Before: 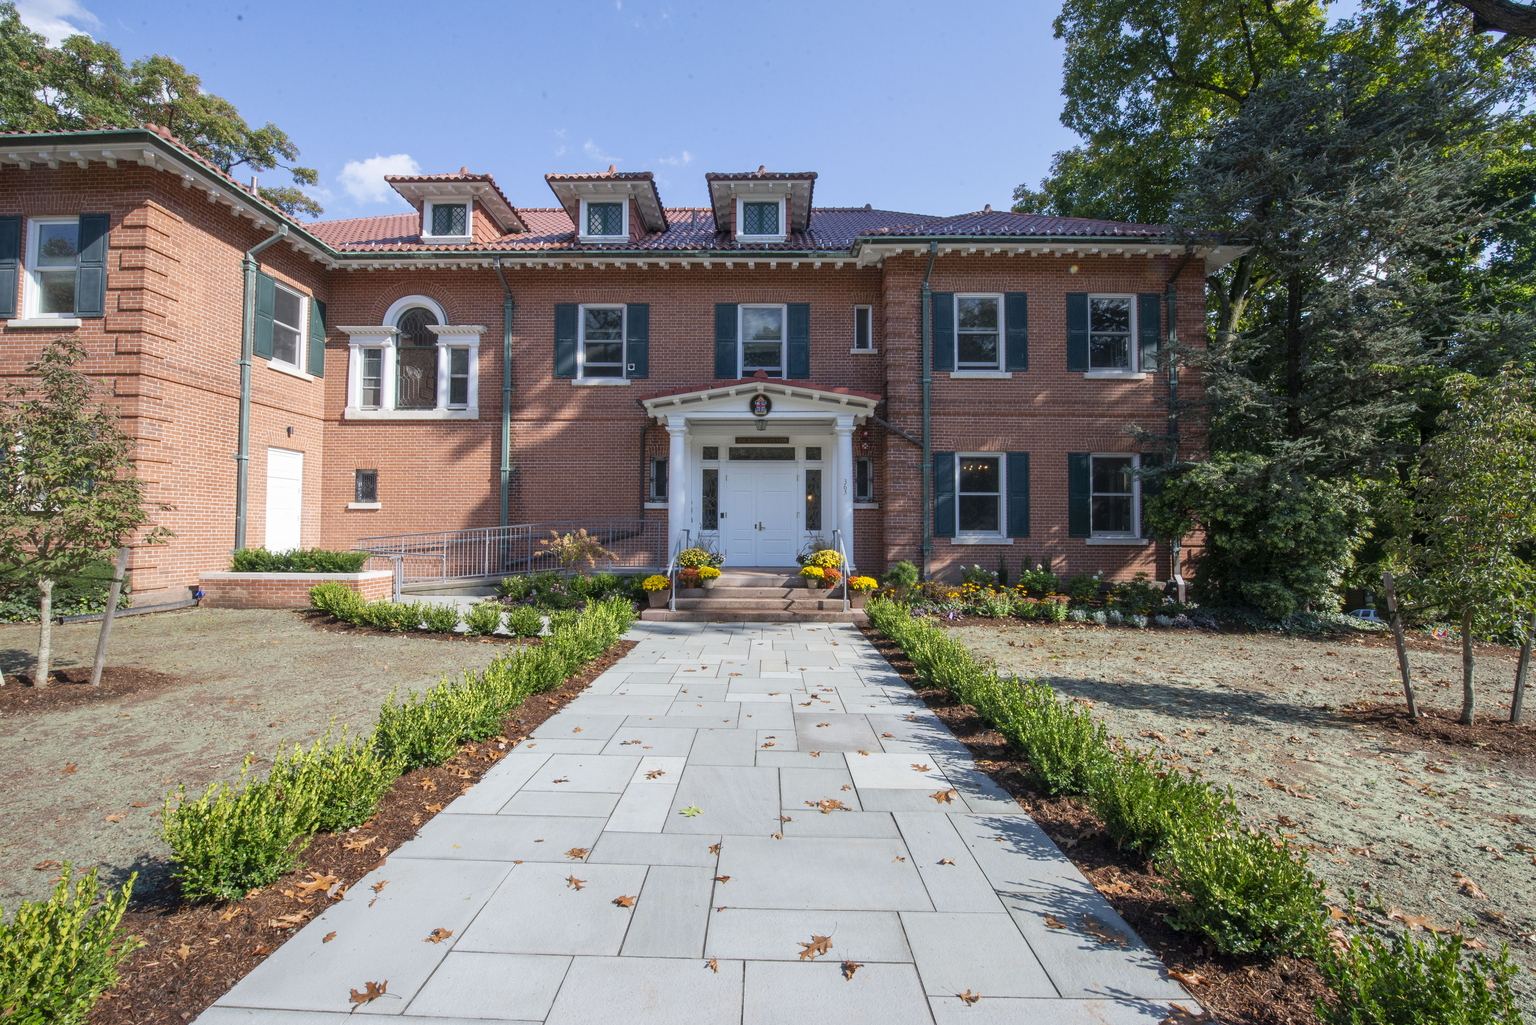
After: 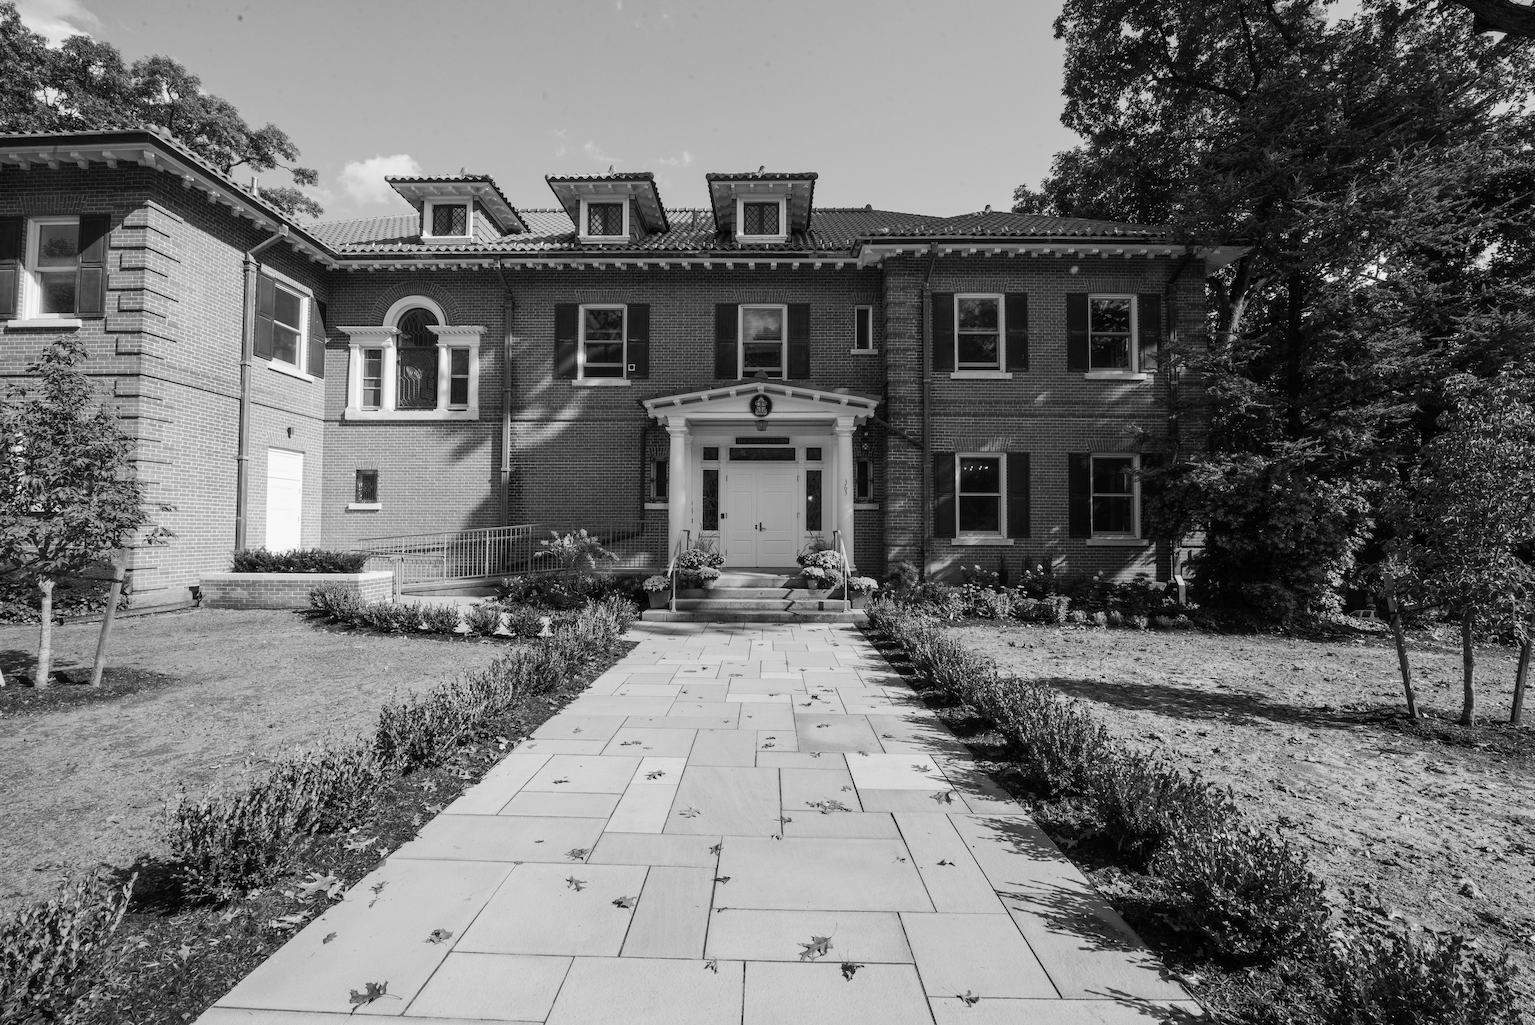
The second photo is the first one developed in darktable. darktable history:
tone curve: curves: ch0 [(0, 0) (0.003, 0.008) (0.011, 0.011) (0.025, 0.014) (0.044, 0.021) (0.069, 0.029) (0.1, 0.042) (0.136, 0.06) (0.177, 0.09) (0.224, 0.126) (0.277, 0.177) (0.335, 0.243) (0.399, 0.31) (0.468, 0.388) (0.543, 0.484) (0.623, 0.585) (0.709, 0.683) (0.801, 0.775) (0.898, 0.873) (1, 1)], preserve colors none
color look up table: target L [92, 87.05, 79.88, 84.91, 74.78, 69.61, 67, 64.23, 59.02, 63.22, 38.66, 42.78, 29.73, 14.2, 4.68, 200.37, 78.43, 79.16, 75.88, 68.87, 64.23, 57.09, 55.28, 57.35, 52.01, 34.88, 28.41, 25.32, 21.25, 91.64, 86.34, 75.88, 65.87, 67.24, 51.49, 57.61, 49.9, 59.02, 41.14, 45.35, 43.19, 37.82, 22.62, 17.06, 9.263, 80.24, 73.19, 64.48, 31.74], target a [0.001, 0.001, 0 ×4, 0.001, 0.001, 0, 0, 0.001, 0.001, 0 ×5, 0.001, 0, 0, 0.001 ×5, 0, 0, 0.001, 0, 0.001, 0.001, 0, 0.001 ×5, 0, 0.001, 0.001, 0.001, 0 ×5, 0.001, 0.001, 0.001], target b [-0.001 ×7, -0.007, -0.001, -0.001, -0.003, -0.002, -0.003, 0.002, 0.001, 0, -0.001, -0.001, 0, -0.001, -0.007, -0.006 ×4, -0.003 ×4, -0.001, -0.001, 0, -0.001, -0.007, -0.006, -0.006, -0.006, -0.001, -0.003, -0.006, -0.003, -0.003, 0.003, 0.002, 0.002, -0.001, -0.007, -0.007, -0.005], num patches 49
